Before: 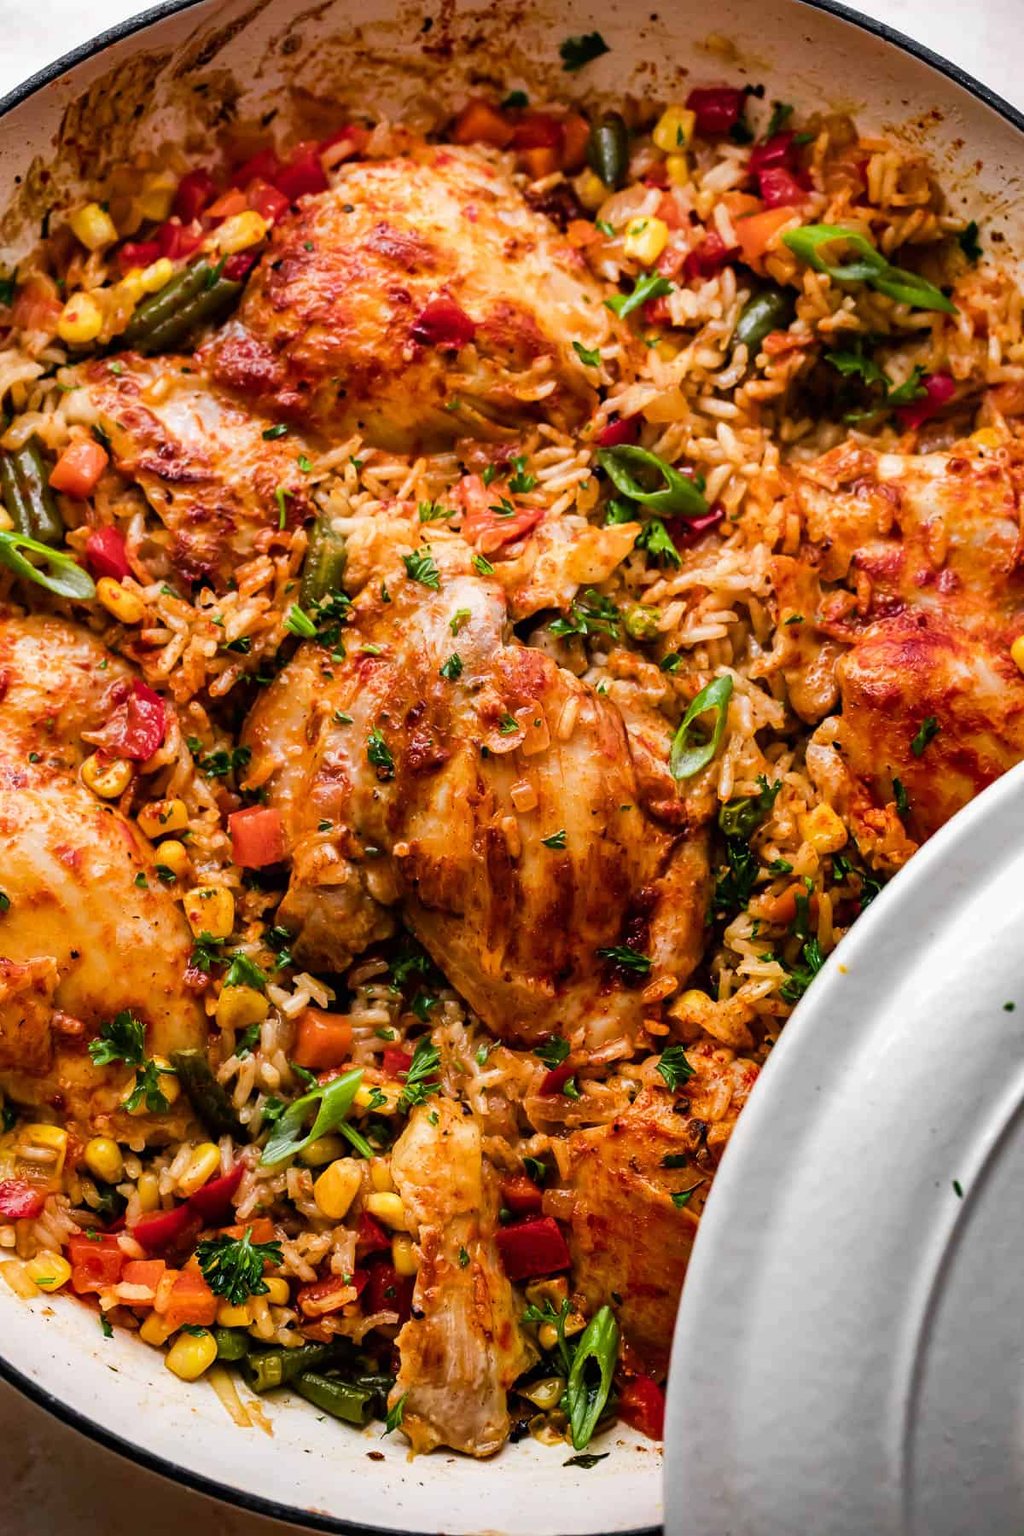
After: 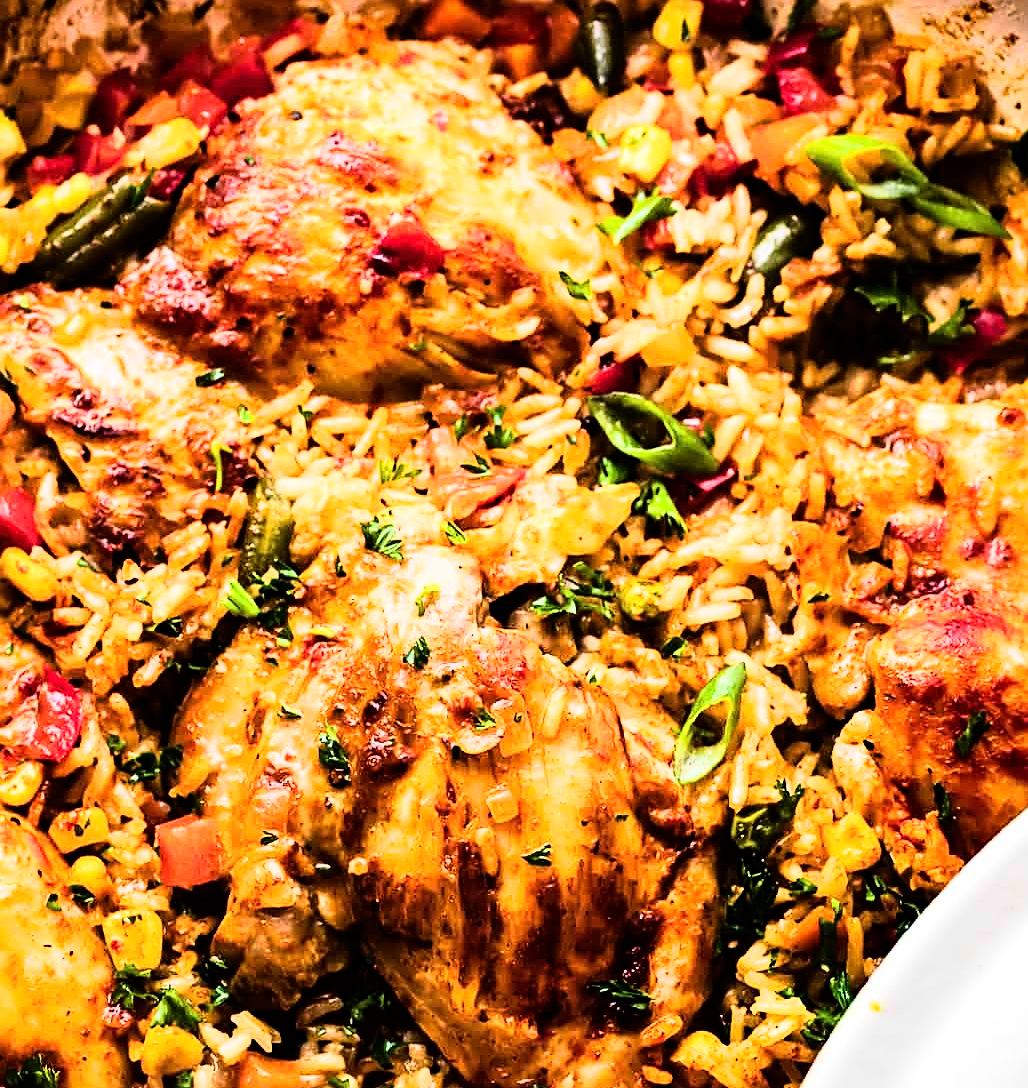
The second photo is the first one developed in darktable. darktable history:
sharpen: on, module defaults
crop and rotate: left 9.345%, top 7.22%, right 4.982%, bottom 32.331%
rgb curve: curves: ch0 [(0, 0) (0.21, 0.15) (0.24, 0.21) (0.5, 0.75) (0.75, 0.96) (0.89, 0.99) (1, 1)]; ch1 [(0, 0.02) (0.21, 0.13) (0.25, 0.2) (0.5, 0.67) (0.75, 0.9) (0.89, 0.97) (1, 1)]; ch2 [(0, 0.02) (0.21, 0.13) (0.25, 0.2) (0.5, 0.67) (0.75, 0.9) (0.89, 0.97) (1, 1)], compensate middle gray true
